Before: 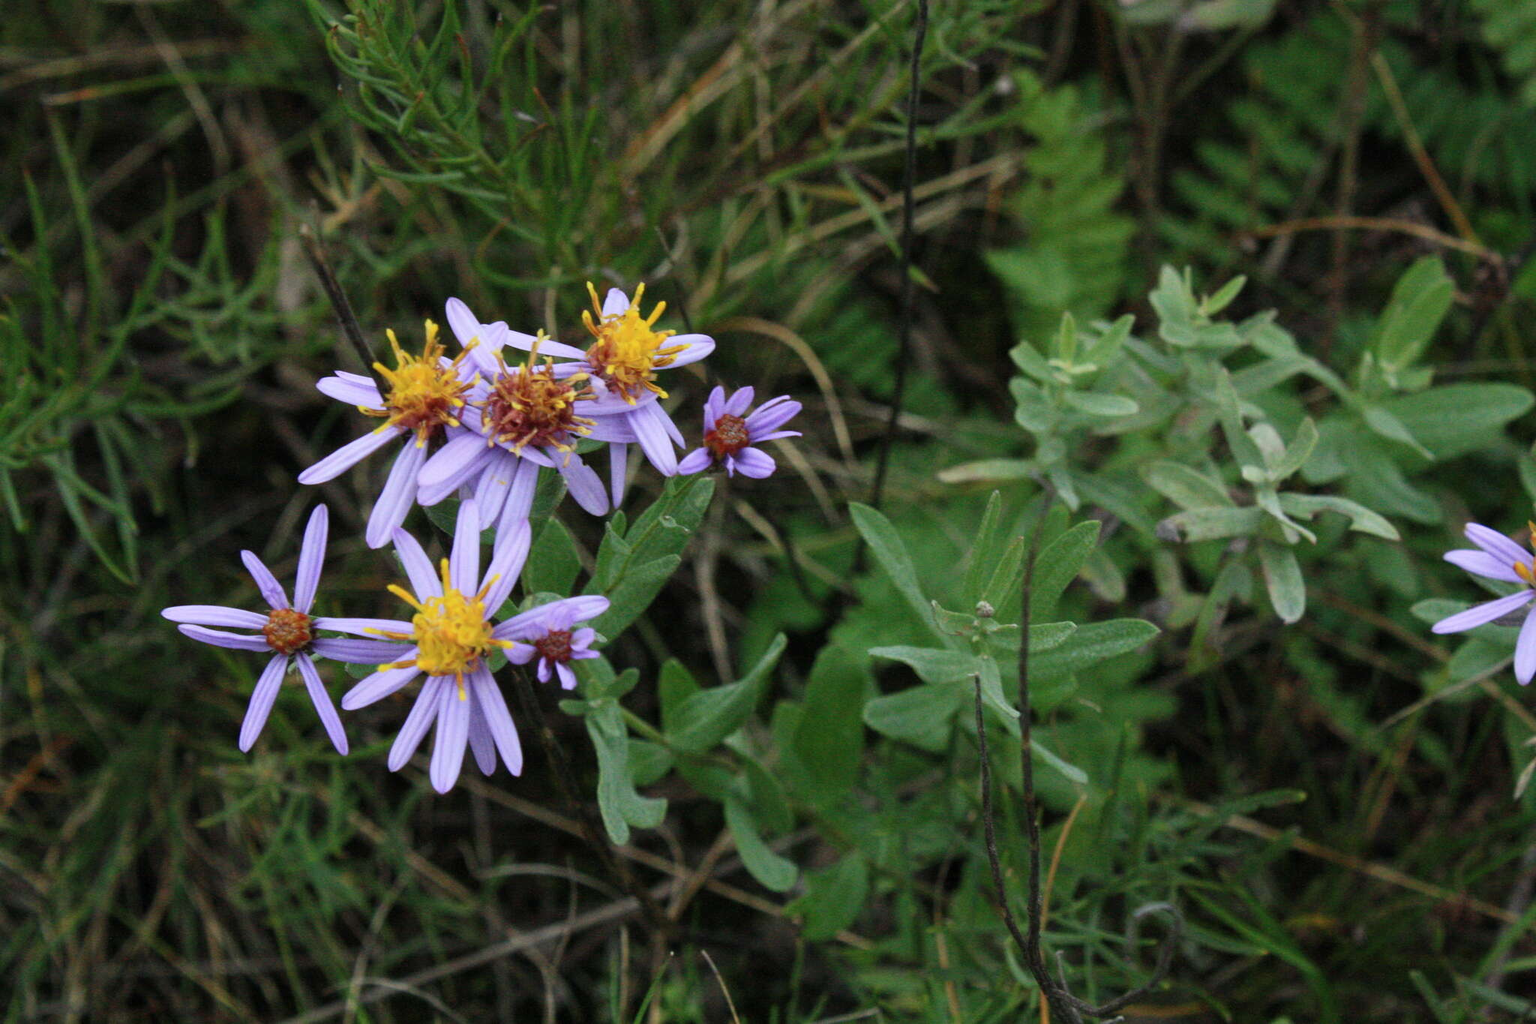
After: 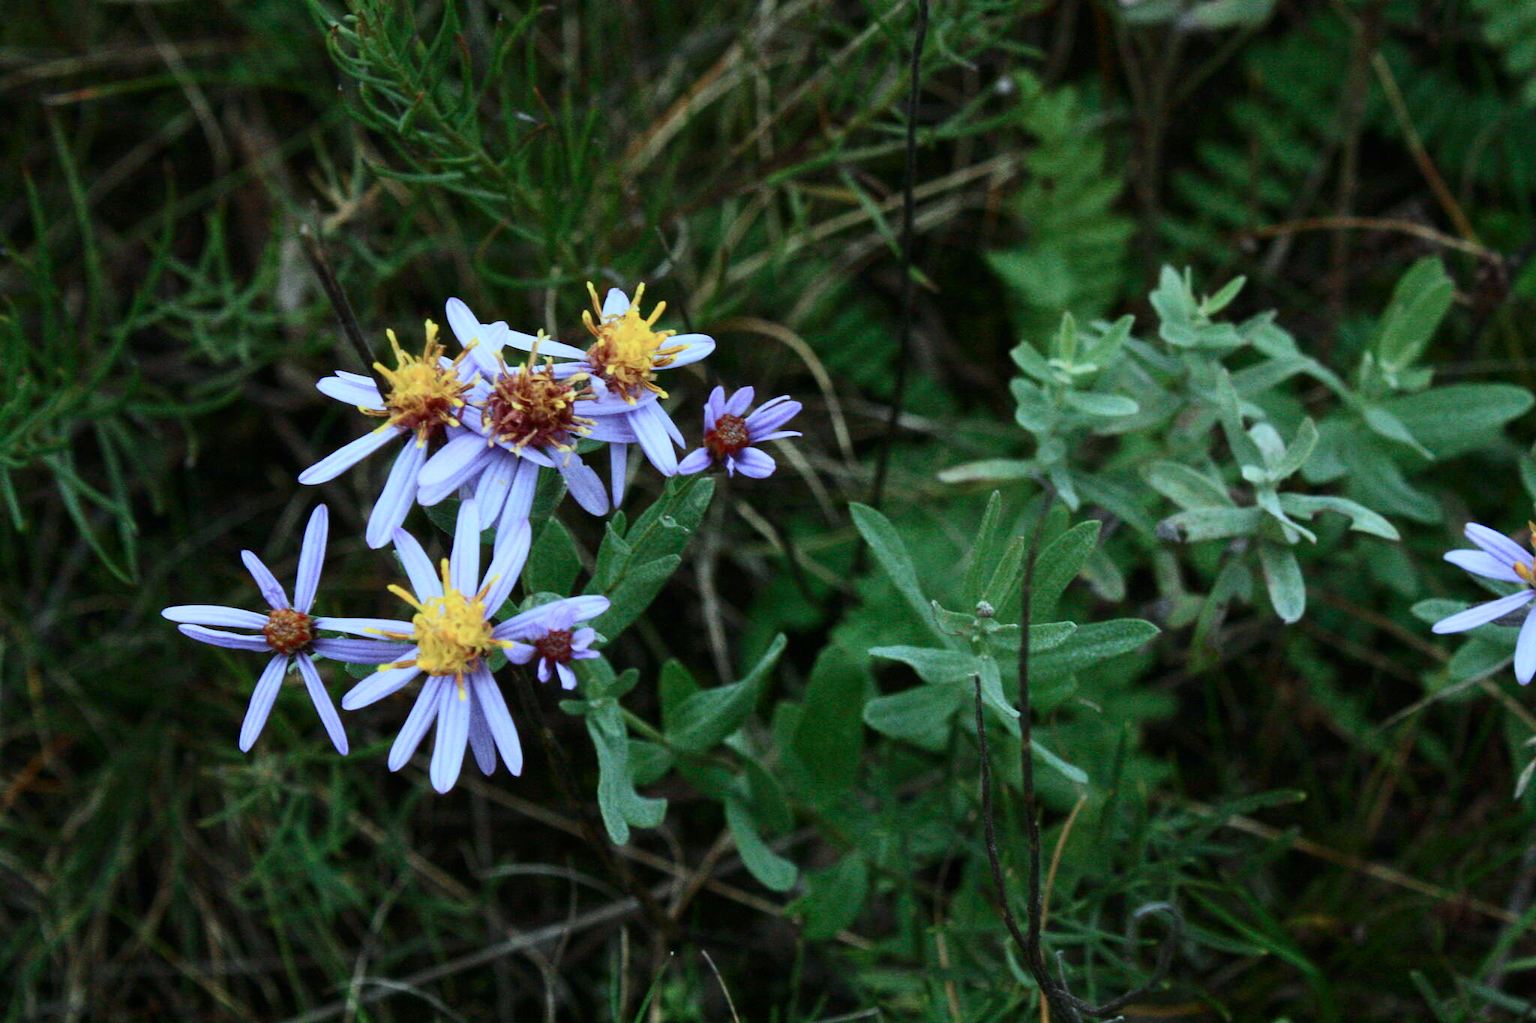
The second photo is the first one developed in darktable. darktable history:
contrast brightness saturation: contrast 0.222
color correction: highlights a* -11.53, highlights b* -15.14
